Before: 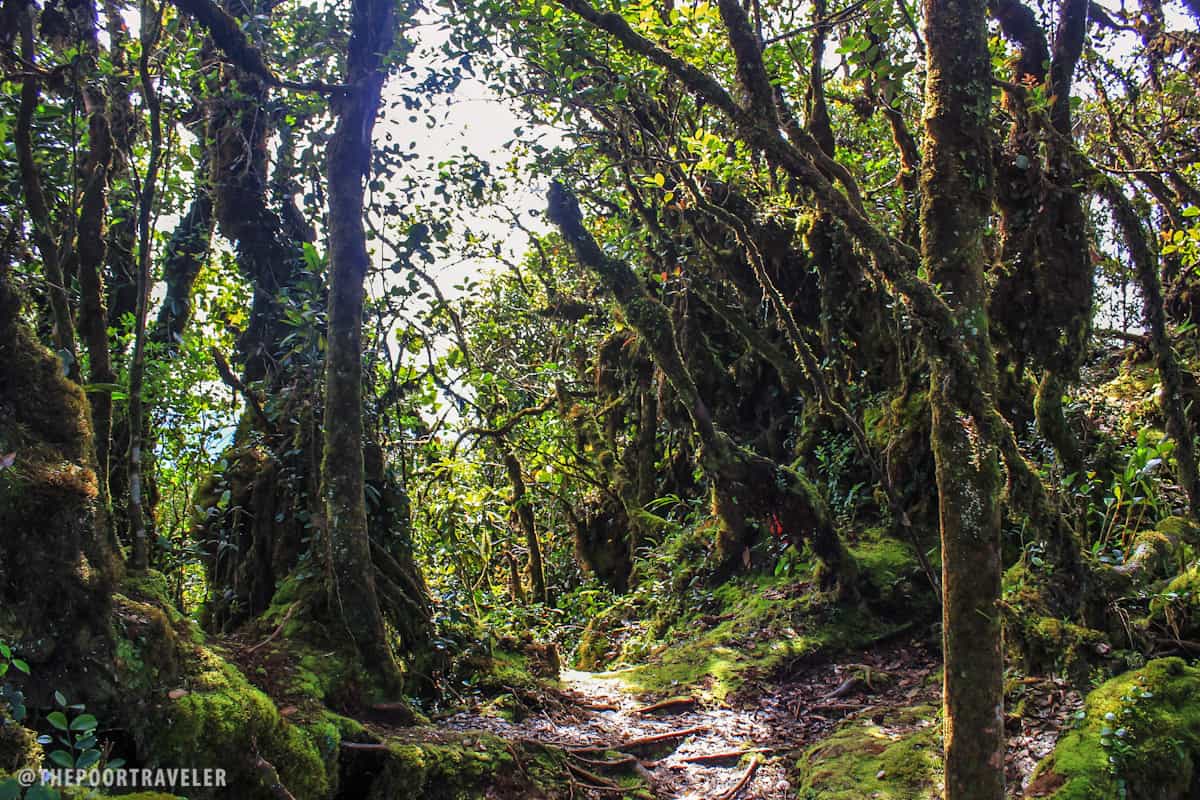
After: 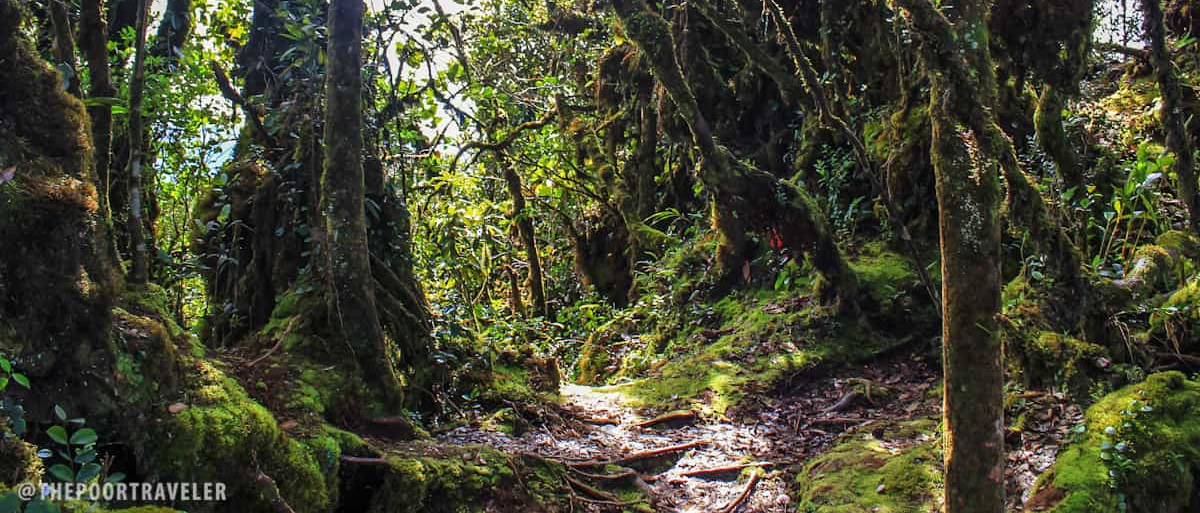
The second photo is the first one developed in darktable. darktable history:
crop and rotate: top 35.868%
